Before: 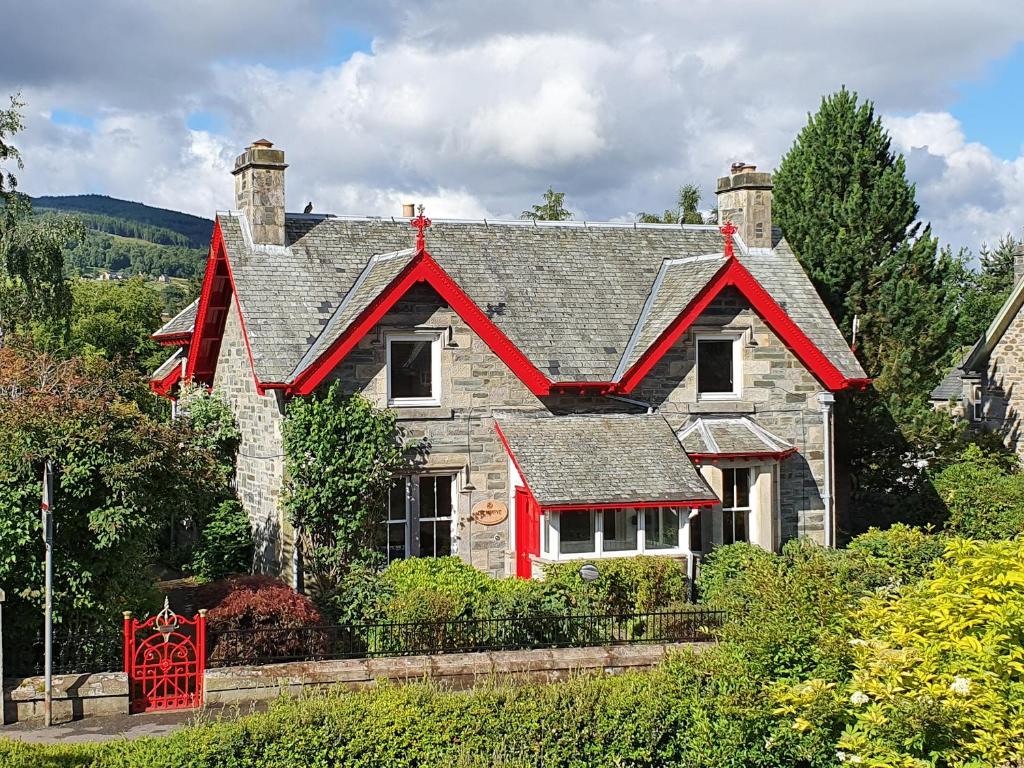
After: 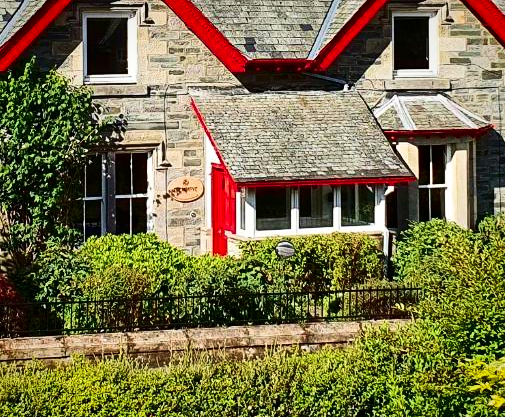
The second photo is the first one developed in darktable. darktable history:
crop: left 29.723%, top 42.185%, right 20.919%, bottom 3.497%
velvia: on, module defaults
vignetting: brightness -0.251, saturation 0.143, automatic ratio true
contrast brightness saturation: contrast 0.31, brightness -0.084, saturation 0.173
